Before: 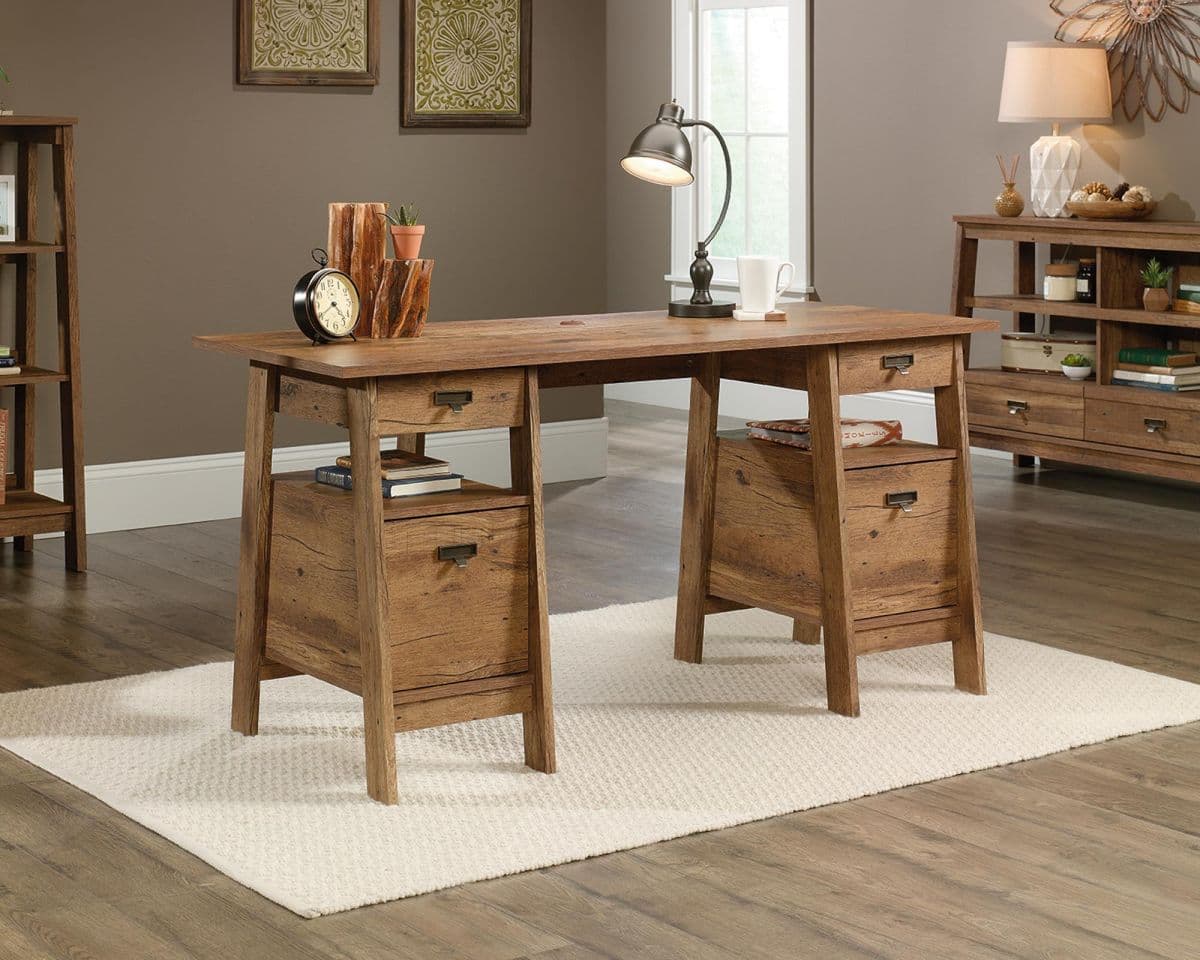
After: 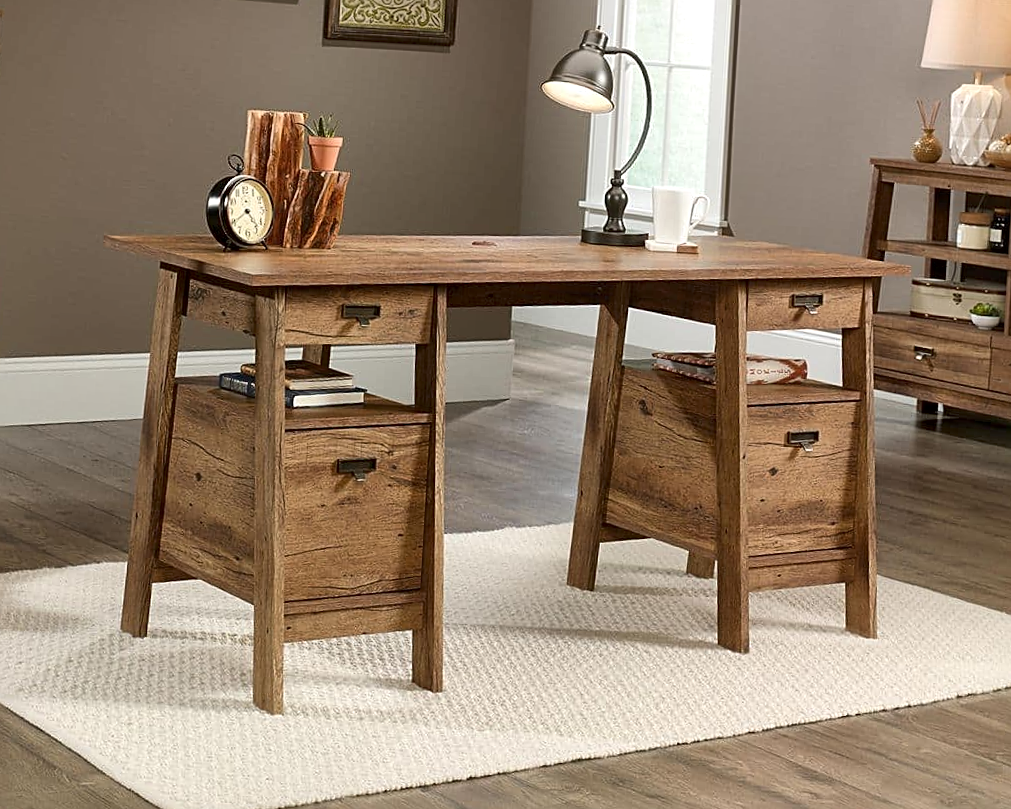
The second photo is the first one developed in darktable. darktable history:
local contrast: mode bilateral grid, contrast 20, coarseness 50, detail 150%, midtone range 0.2
sharpen: on, module defaults
crop and rotate: angle -3.27°, left 5.211%, top 5.211%, right 4.607%, bottom 4.607%
